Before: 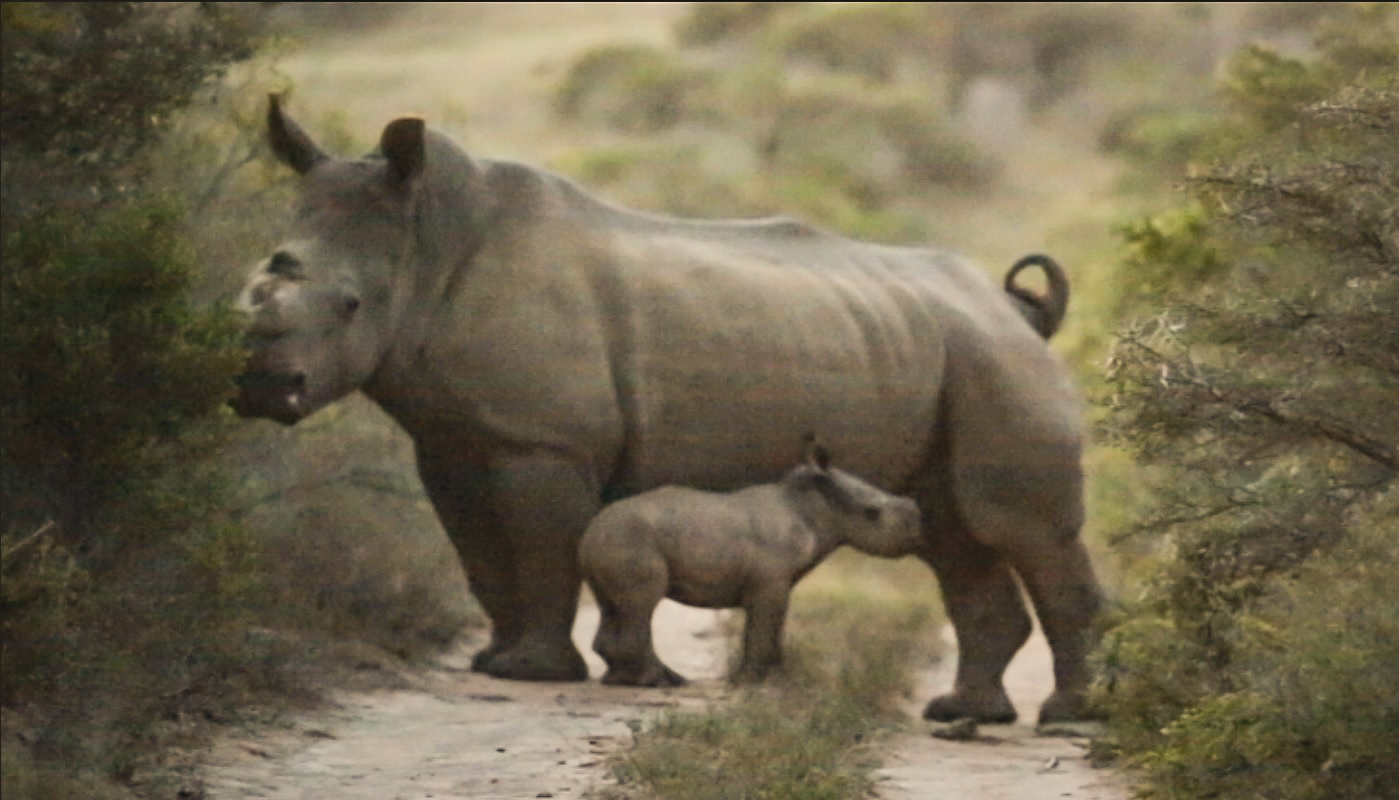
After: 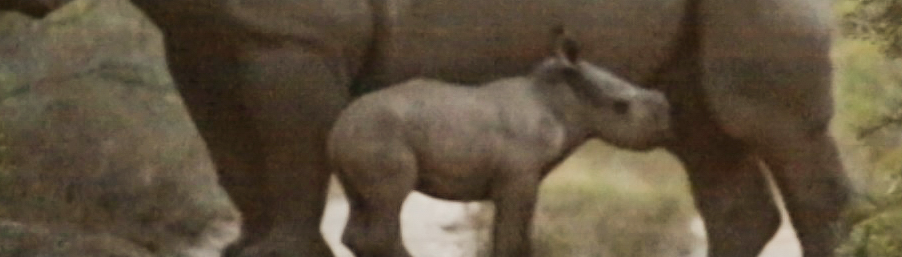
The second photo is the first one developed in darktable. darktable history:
color correction: highlights a* -3.3, highlights b* -6.9, shadows a* 3.26, shadows b* 5.53
crop: left 18.013%, top 50.899%, right 17.444%, bottom 16.913%
